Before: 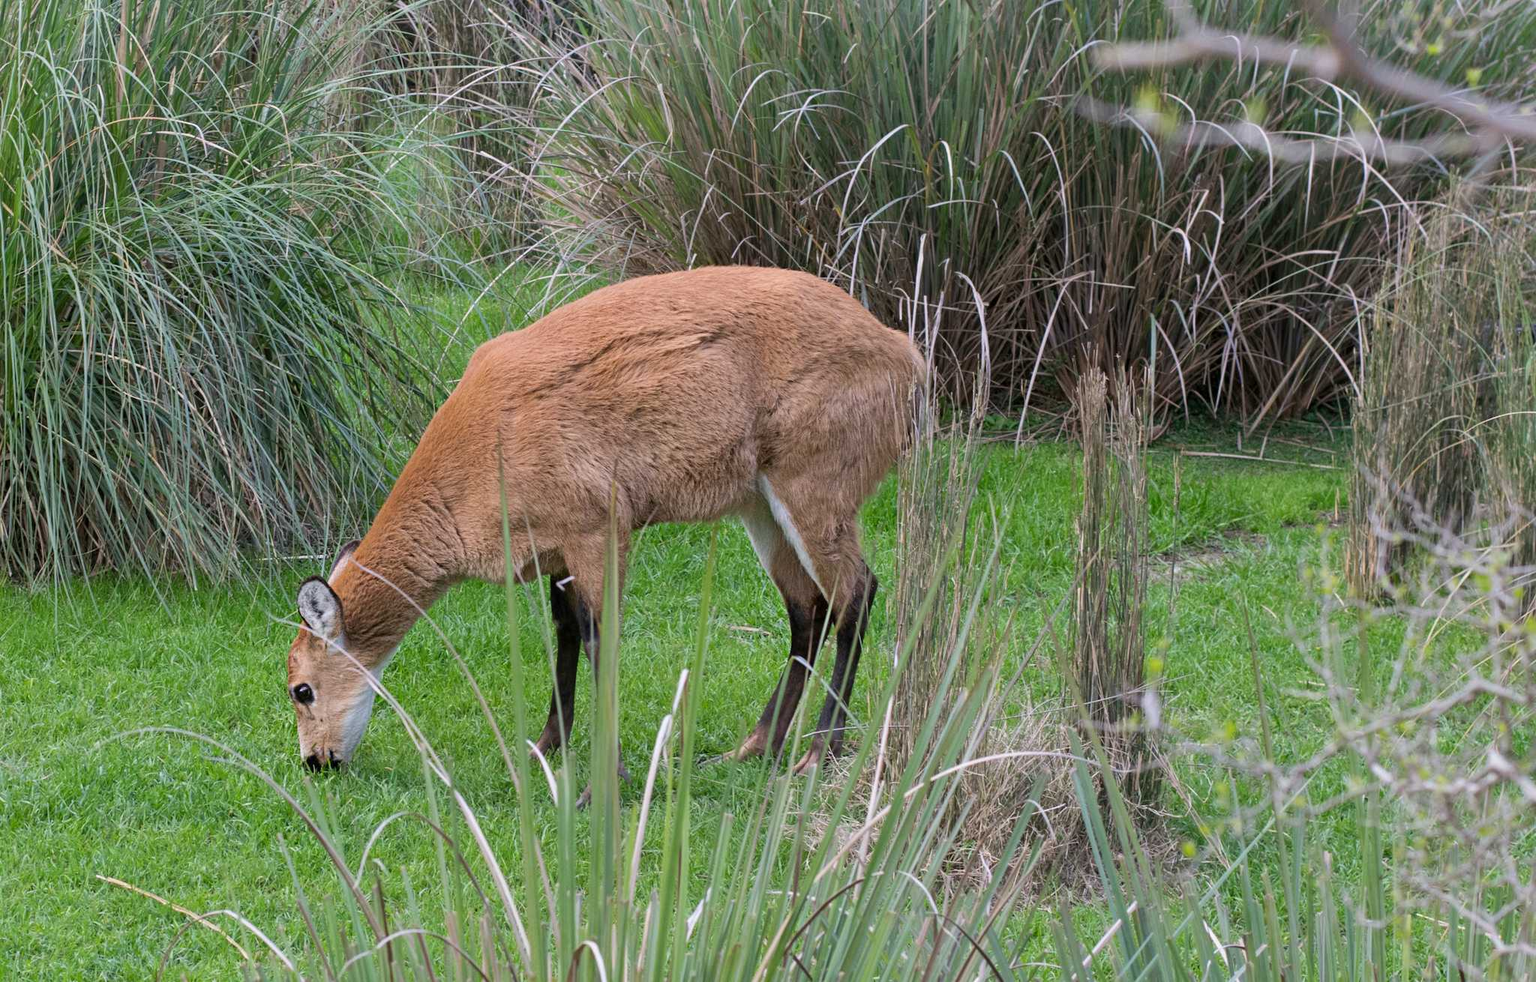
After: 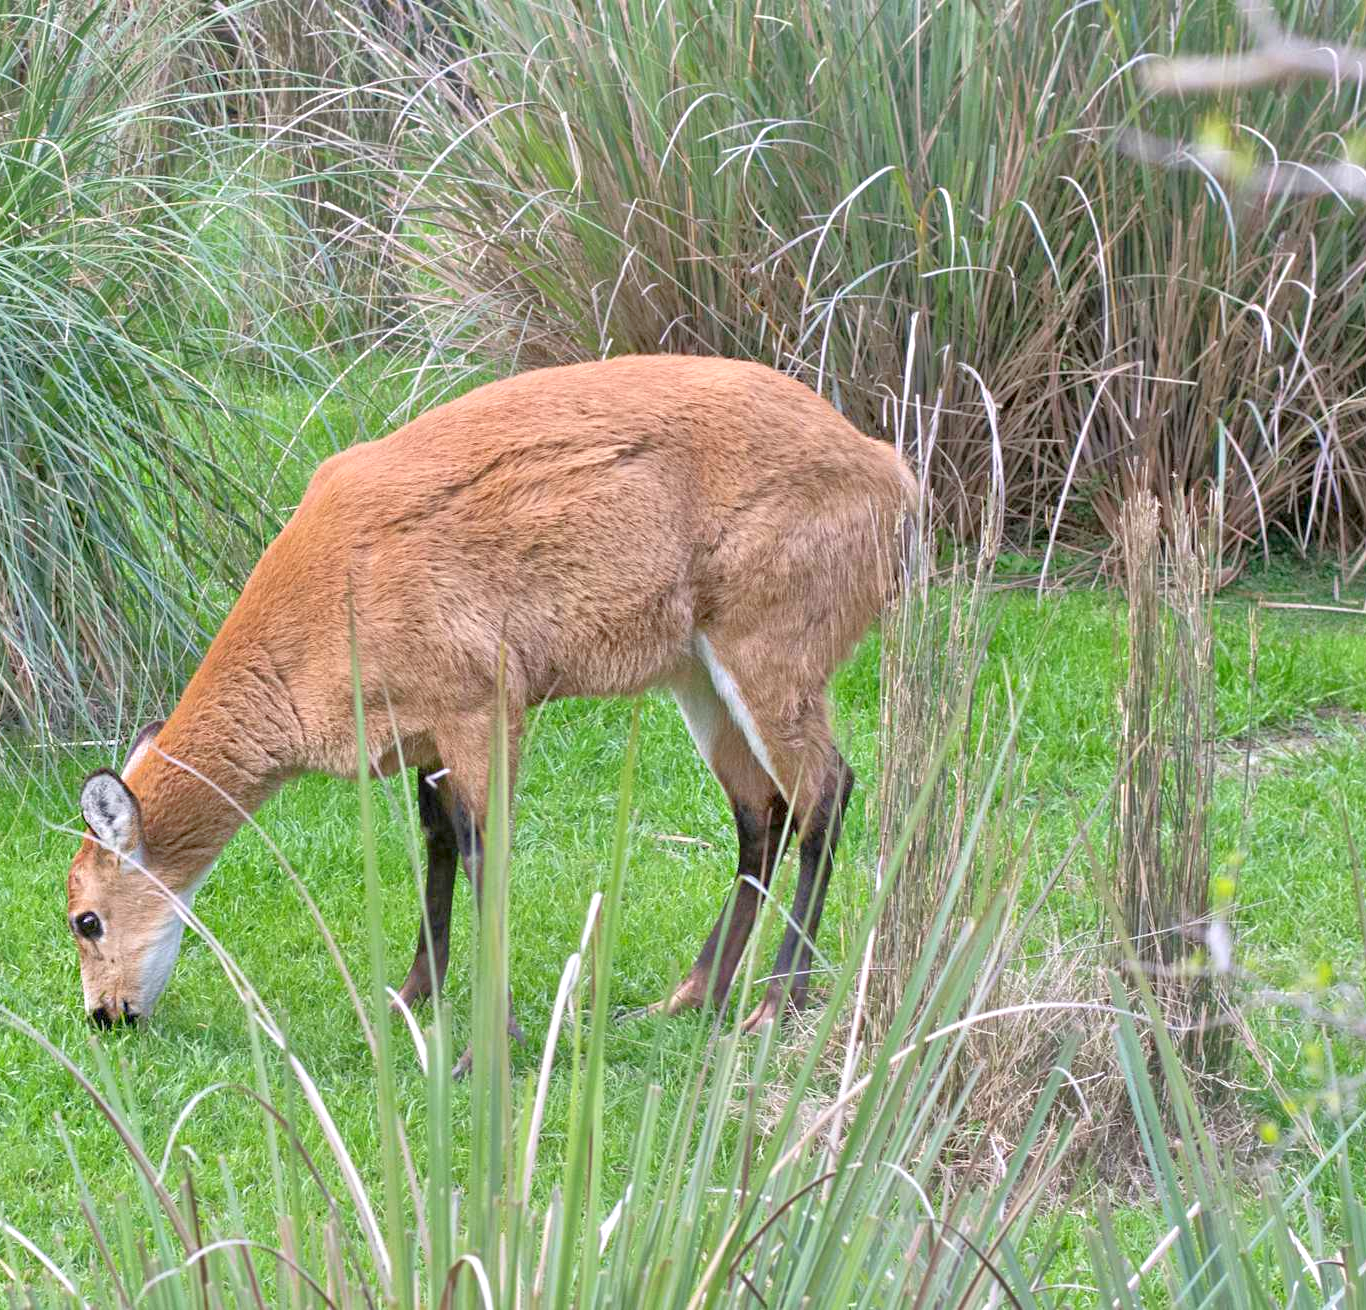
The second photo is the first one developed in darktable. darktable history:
crop and rotate: left 15.446%, right 17.836%
color correction: highlights a* 0.003, highlights b* -0.283
exposure: compensate highlight preservation false
tone equalizer: -8 EV 2 EV, -7 EV 2 EV, -6 EV 2 EV, -5 EV 2 EV, -4 EV 2 EV, -3 EV 1.5 EV, -2 EV 1 EV, -1 EV 0.5 EV
